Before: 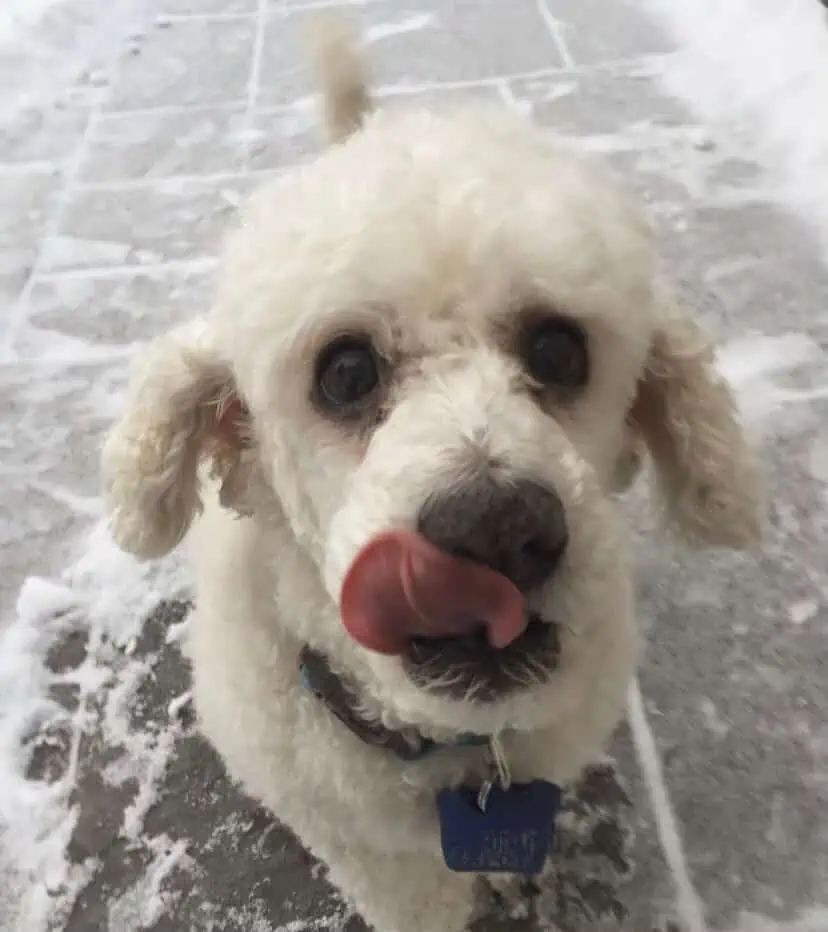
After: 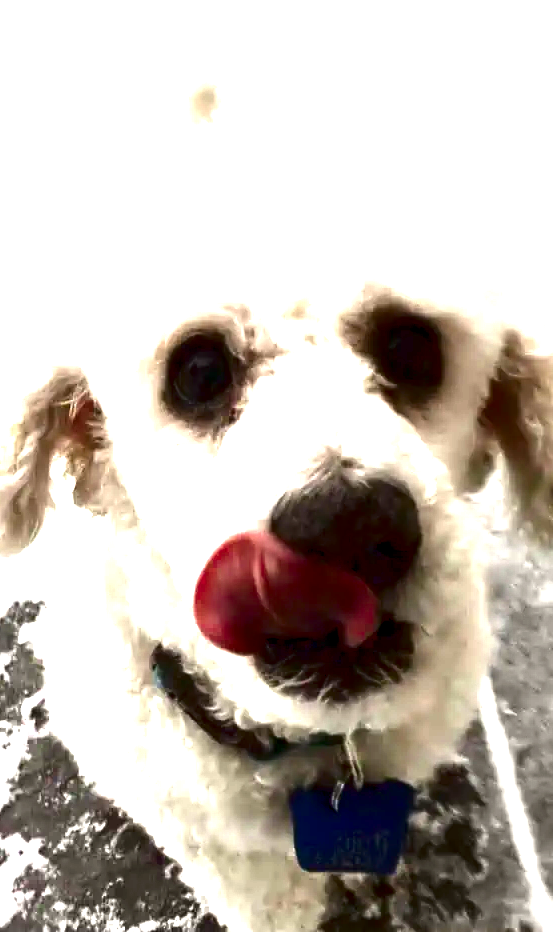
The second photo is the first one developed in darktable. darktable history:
color balance rgb: perceptual saturation grading › global saturation -1.628%, perceptual saturation grading › highlights -7.745%, perceptual saturation grading › mid-tones 8.35%, perceptual saturation grading › shadows 3.266%, perceptual brilliance grading › highlights 10.362%, perceptual brilliance grading › mid-tones 4.803%, global vibrance 11.138%
exposure: black level correction 0.009, exposure 1.428 EV, compensate exposure bias true, compensate highlight preservation false
contrast brightness saturation: contrast 0.086, brightness -0.588, saturation 0.168
crop and rotate: left 17.788%, right 15.408%
